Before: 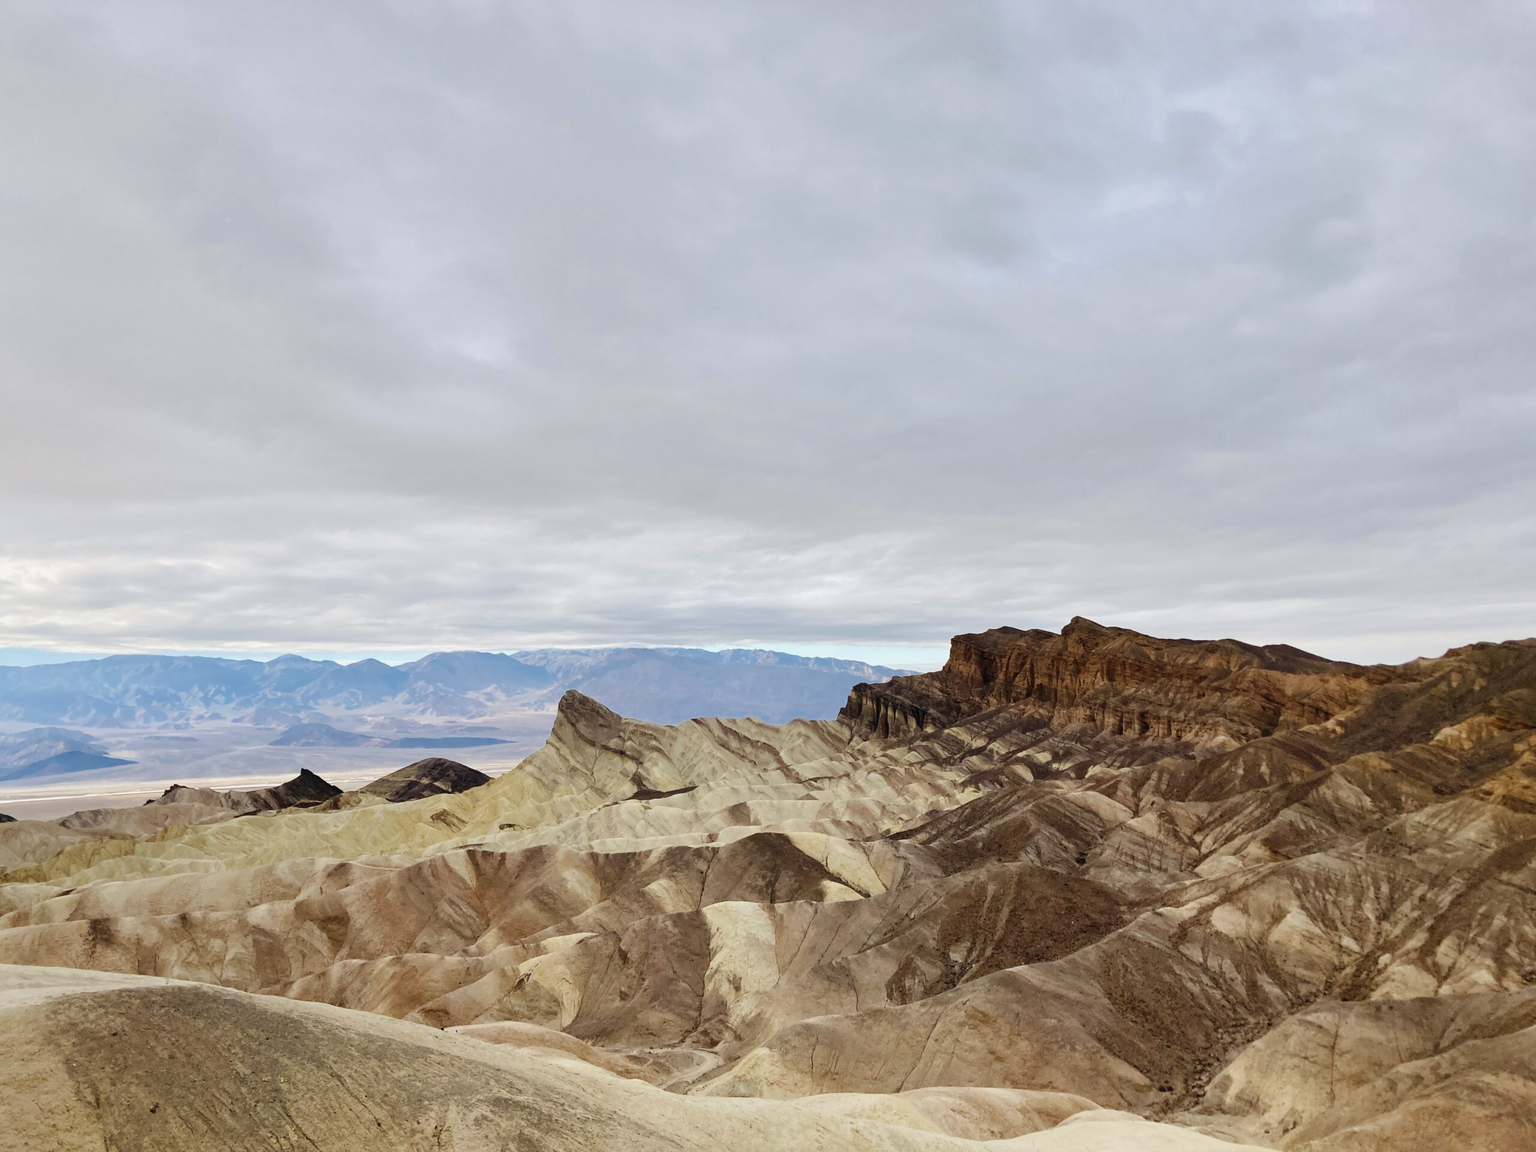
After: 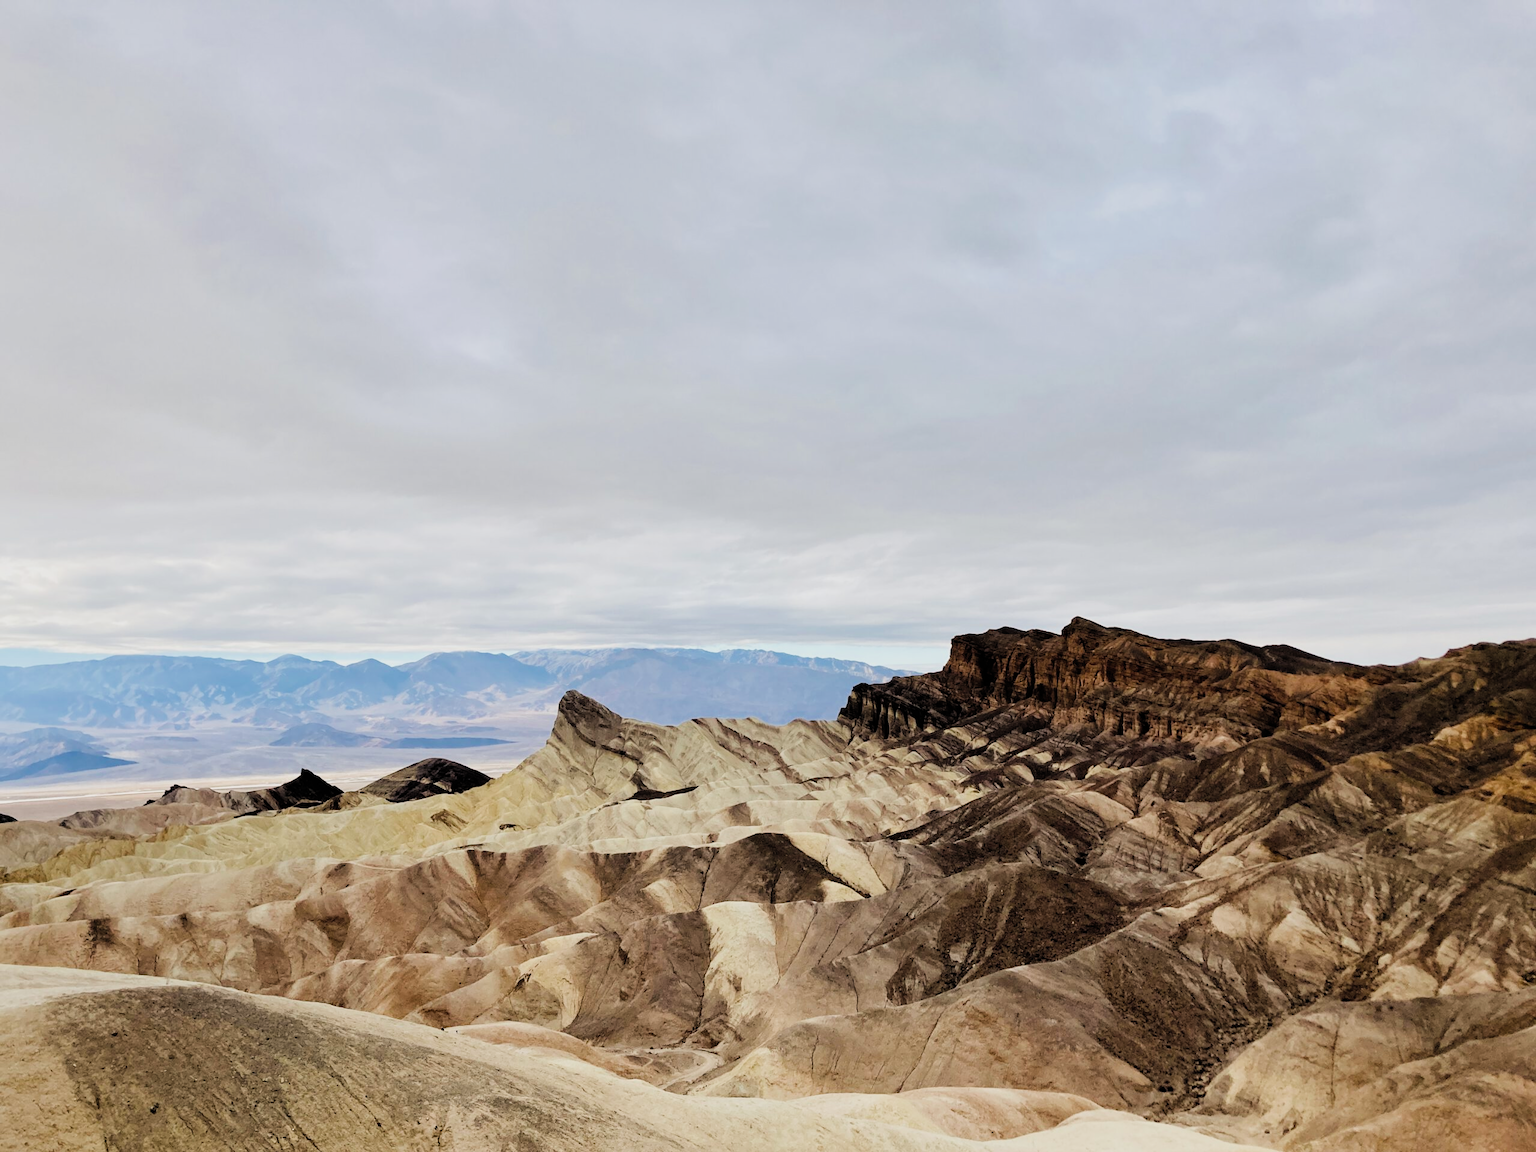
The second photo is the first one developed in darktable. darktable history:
filmic rgb: black relative exposure -4.97 EV, white relative exposure 3.97 EV, hardness 2.9, contrast 1.408, add noise in highlights 0.001, color science v3 (2019), use custom middle-gray values true, contrast in highlights soft
